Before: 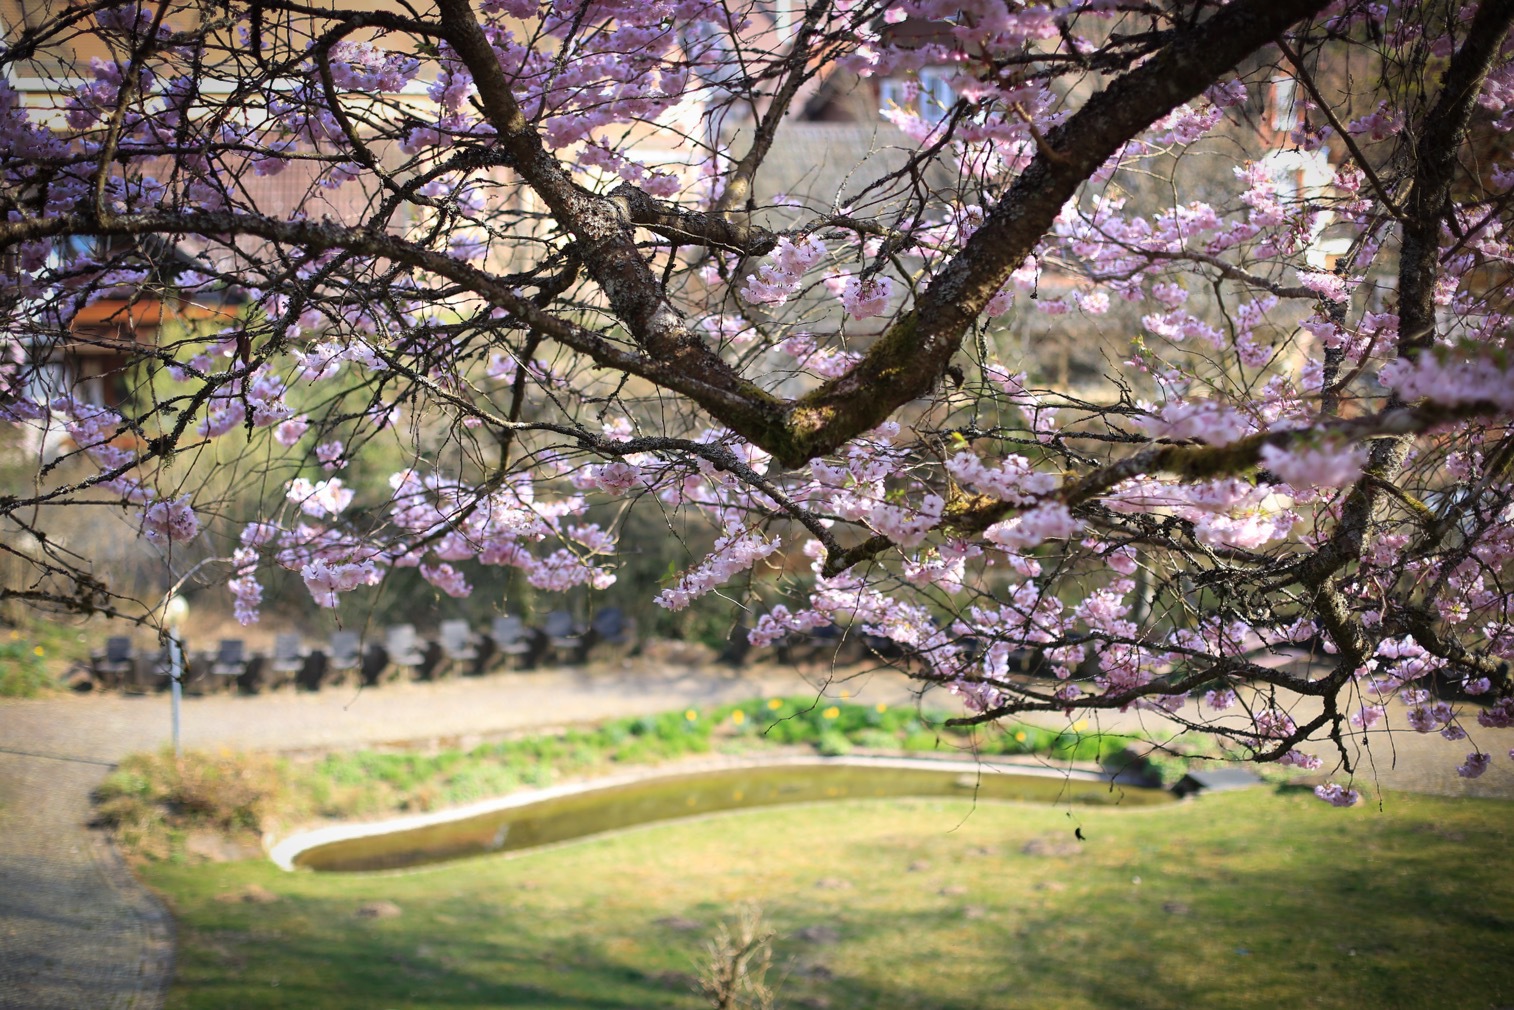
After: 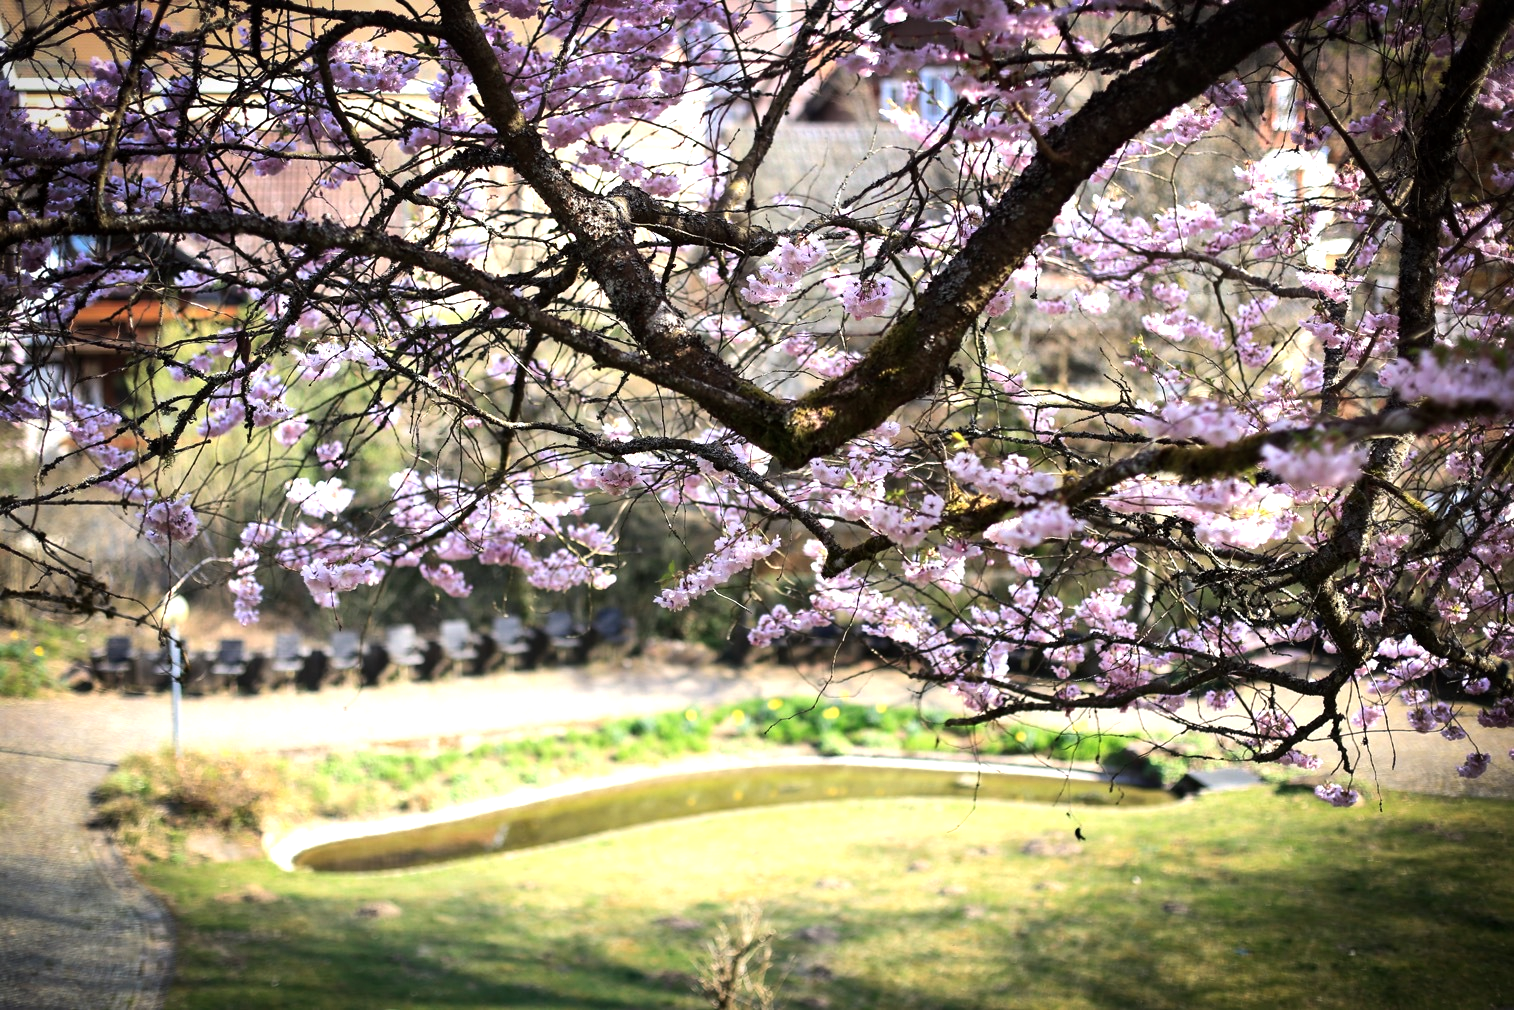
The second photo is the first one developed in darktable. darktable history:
local contrast: mode bilateral grid, contrast 21, coarseness 50, detail 119%, midtone range 0.2
tone equalizer: -8 EV -0.765 EV, -7 EV -0.715 EV, -6 EV -0.585 EV, -5 EV -0.423 EV, -3 EV 0.378 EV, -2 EV 0.6 EV, -1 EV 0.677 EV, +0 EV 0.72 EV, edges refinement/feathering 500, mask exposure compensation -1.57 EV, preserve details no
